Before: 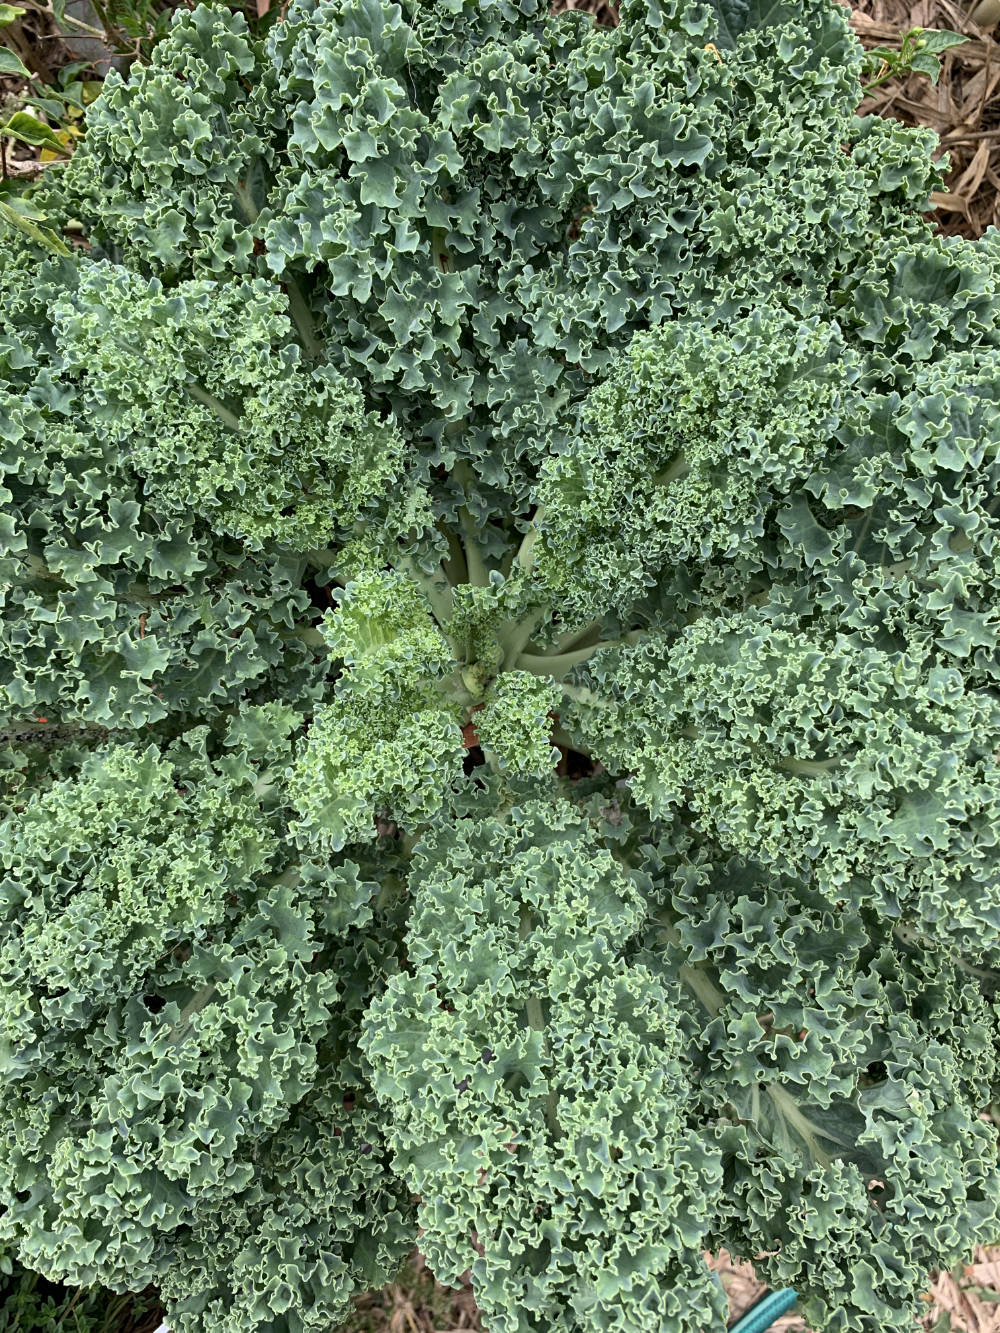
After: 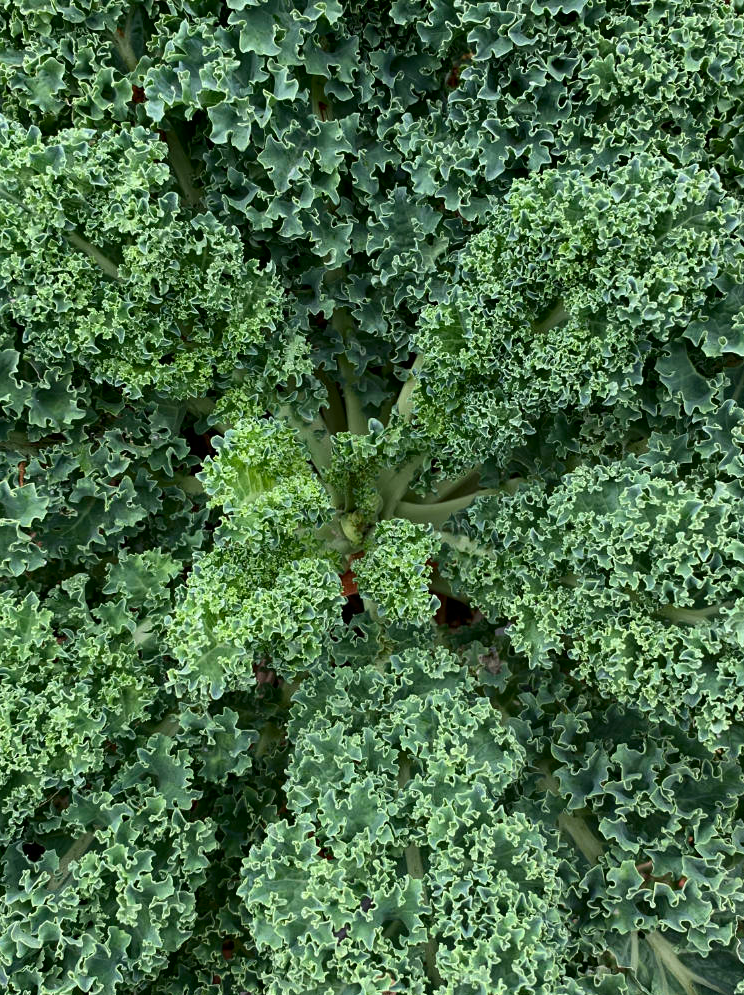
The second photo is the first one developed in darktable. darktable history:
color correction: highlights b* 0.058, saturation 0.994
crop and rotate: left 12.173%, top 11.454%, right 13.363%, bottom 13.885%
contrast brightness saturation: contrast 0.068, brightness -0.128, saturation 0.065
